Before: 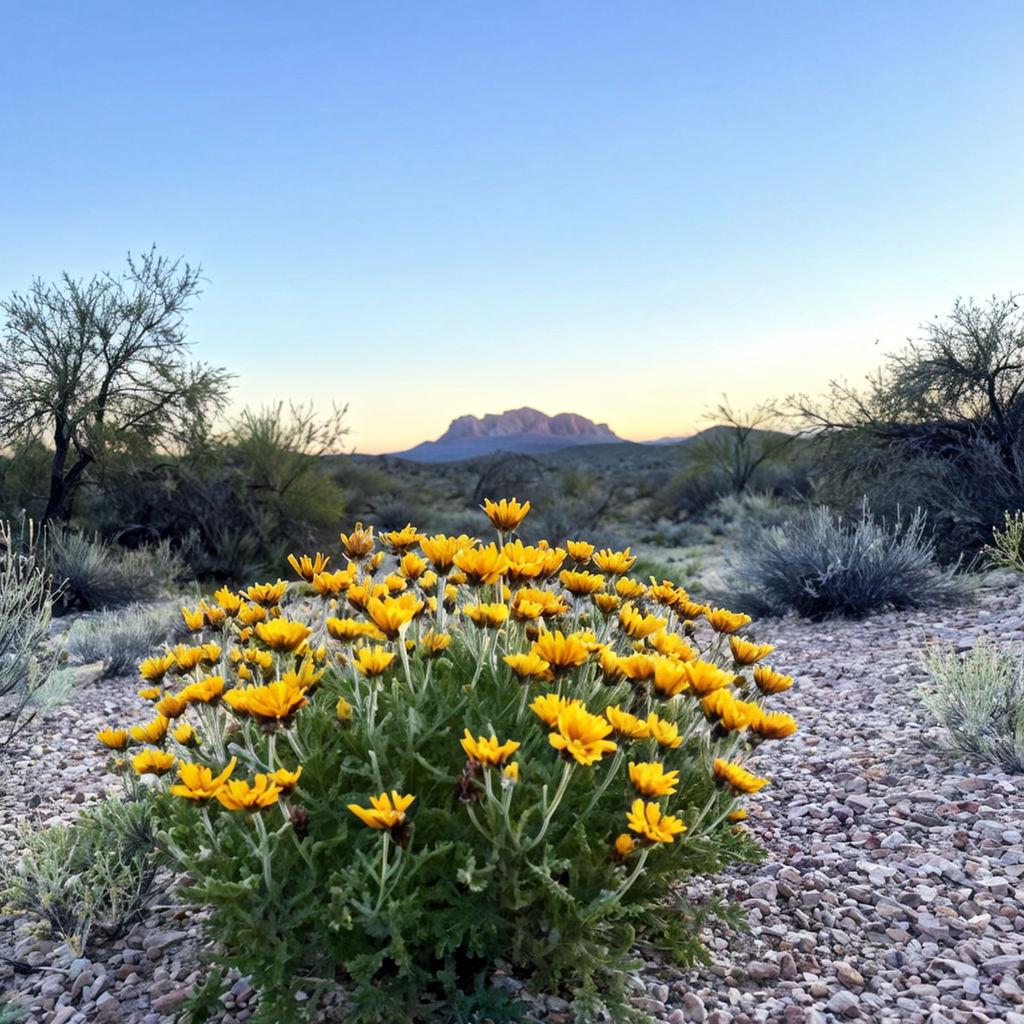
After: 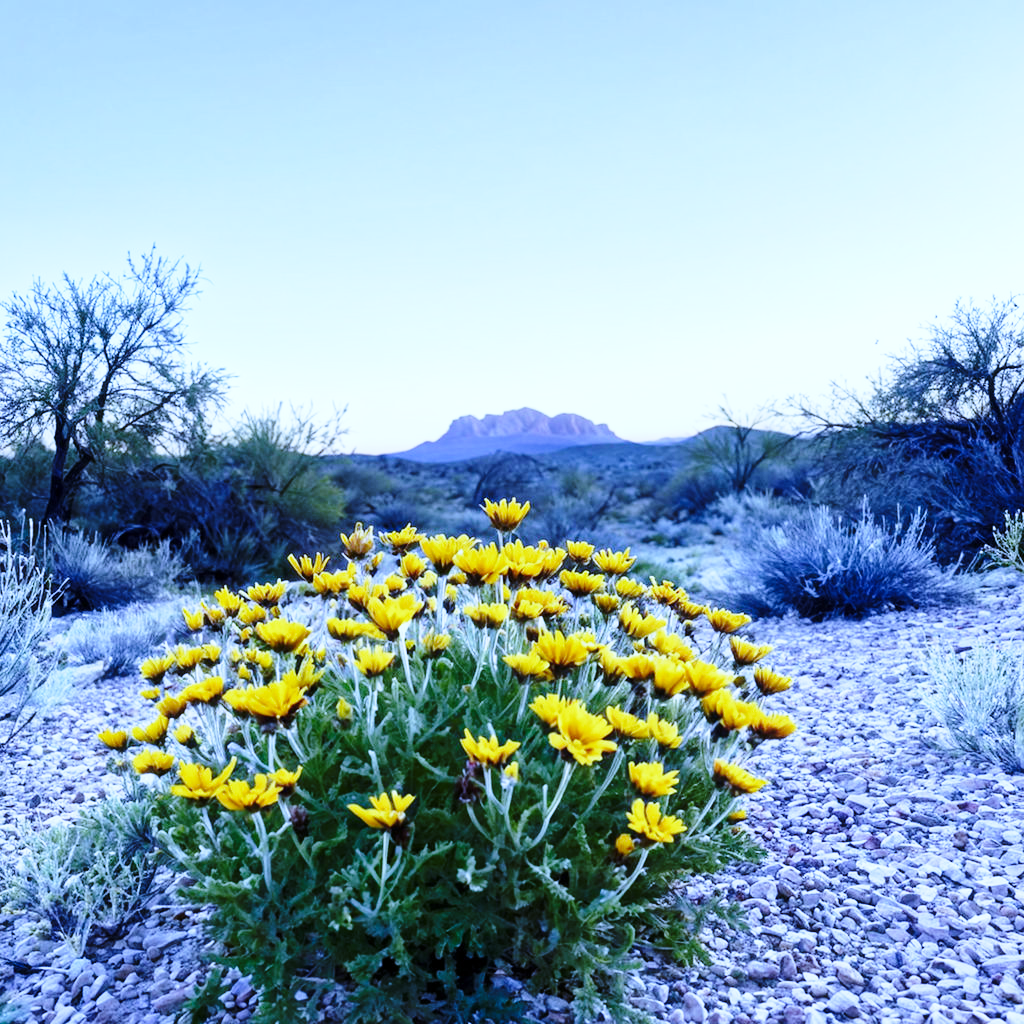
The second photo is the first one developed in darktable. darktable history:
white balance: red 0.766, blue 1.537
base curve: curves: ch0 [(0, 0) (0.028, 0.03) (0.121, 0.232) (0.46, 0.748) (0.859, 0.968) (1, 1)], preserve colors none
exposure: compensate highlight preservation false
